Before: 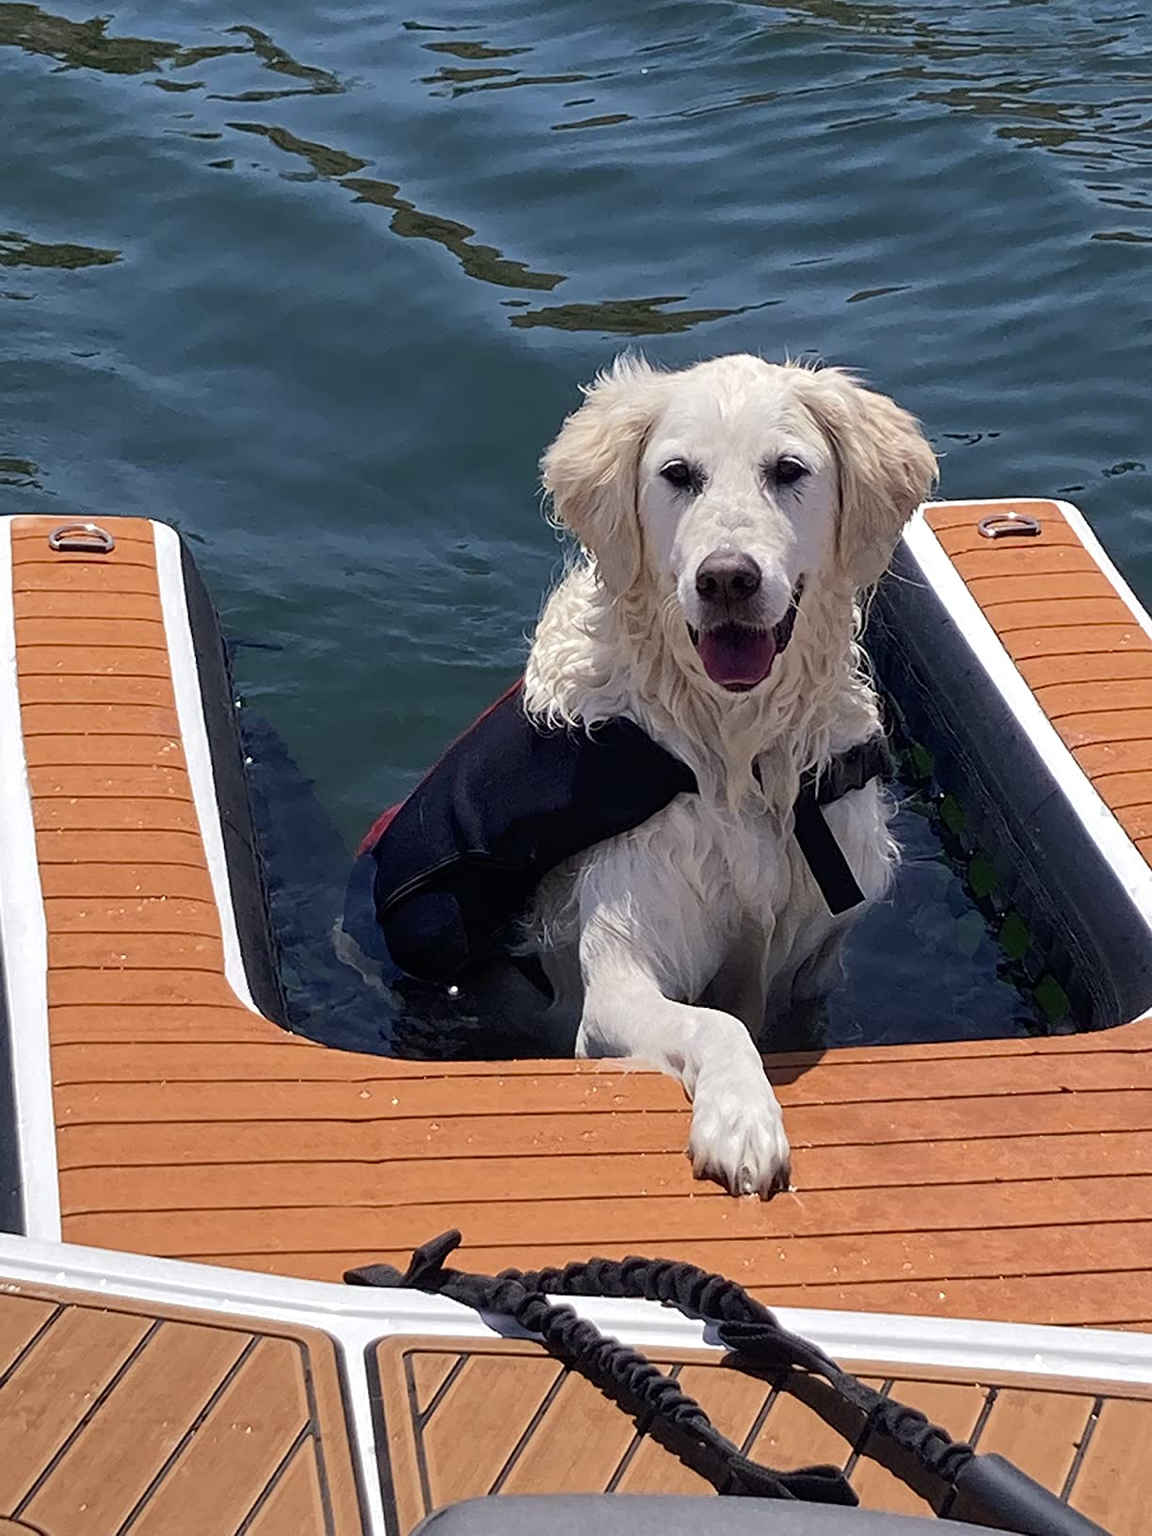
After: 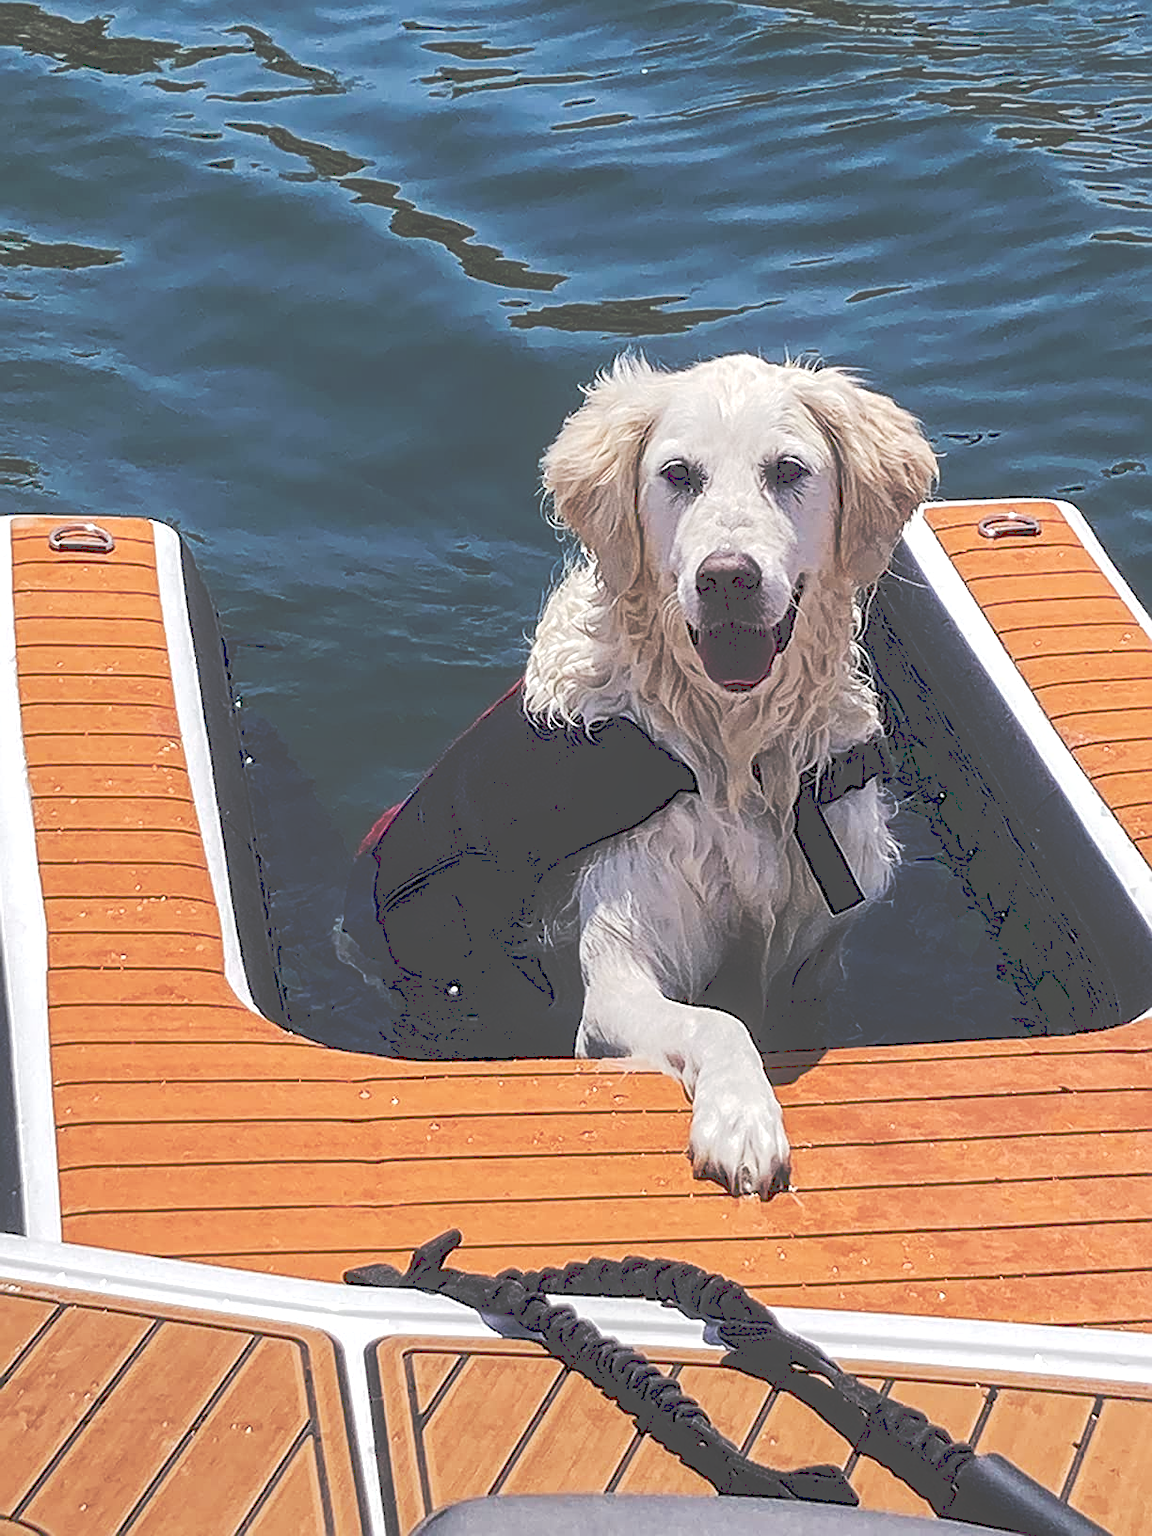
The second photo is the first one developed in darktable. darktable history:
tone curve: curves: ch0 [(0, 0) (0.003, 0.319) (0.011, 0.319) (0.025, 0.319) (0.044, 0.323) (0.069, 0.324) (0.1, 0.328) (0.136, 0.329) (0.177, 0.337) (0.224, 0.351) (0.277, 0.373) (0.335, 0.413) (0.399, 0.458) (0.468, 0.533) (0.543, 0.617) (0.623, 0.71) (0.709, 0.783) (0.801, 0.849) (0.898, 0.911) (1, 1)], preserve colors none
local contrast: highlights 56%, shadows 52%, detail 130%, midtone range 0.449
sharpen: on, module defaults
